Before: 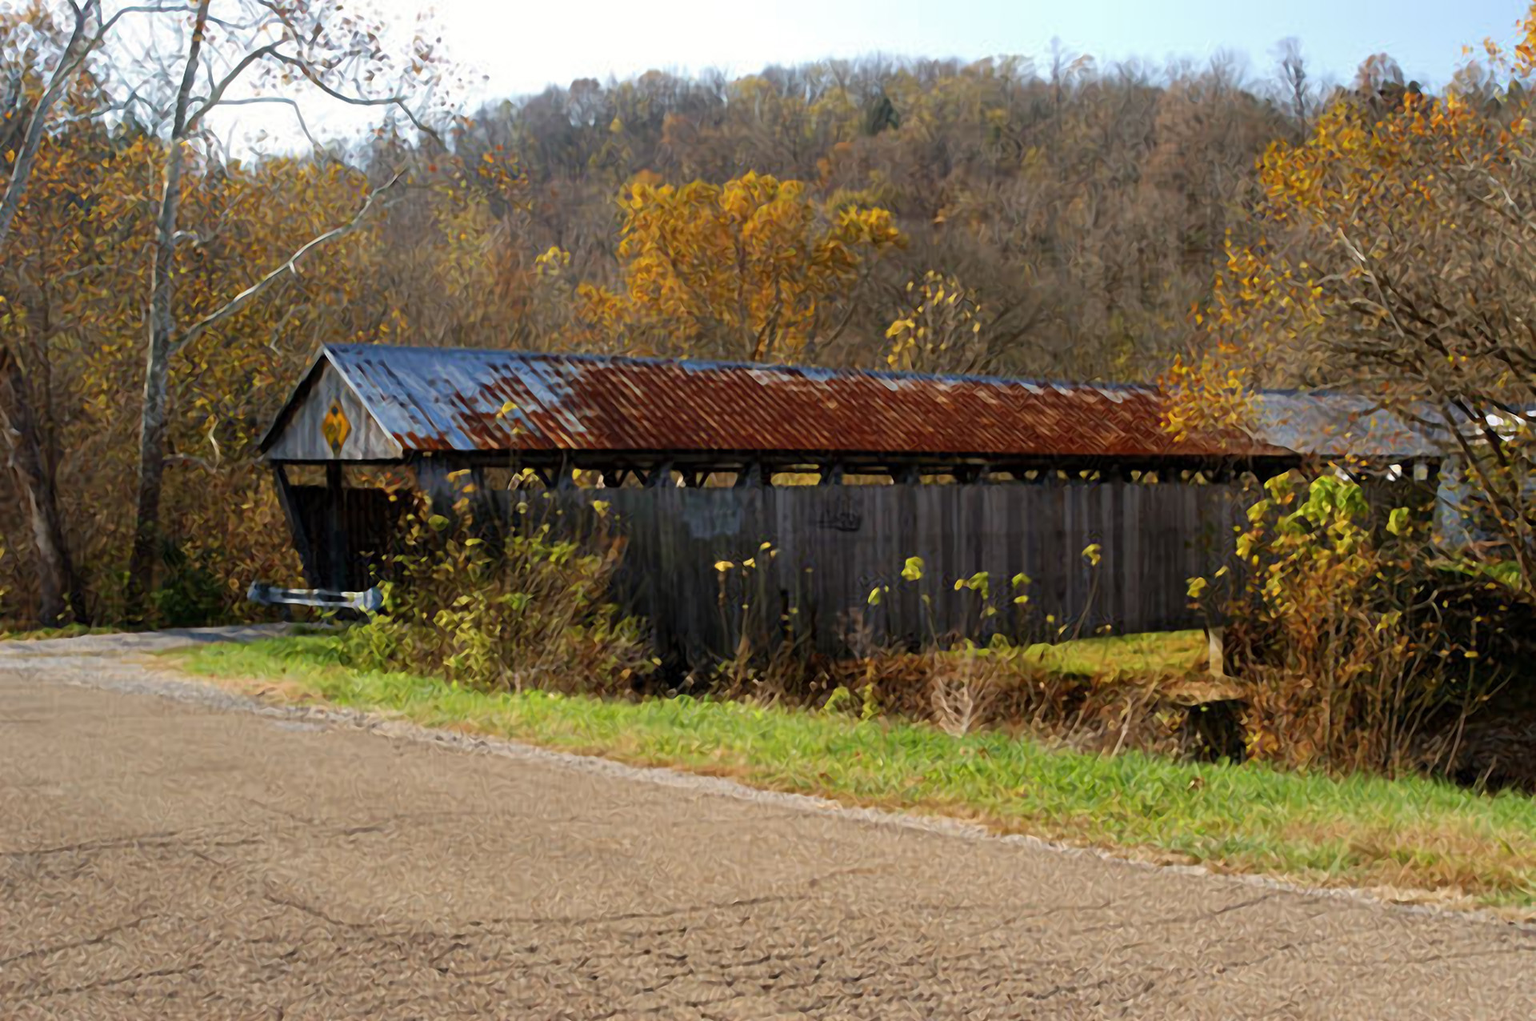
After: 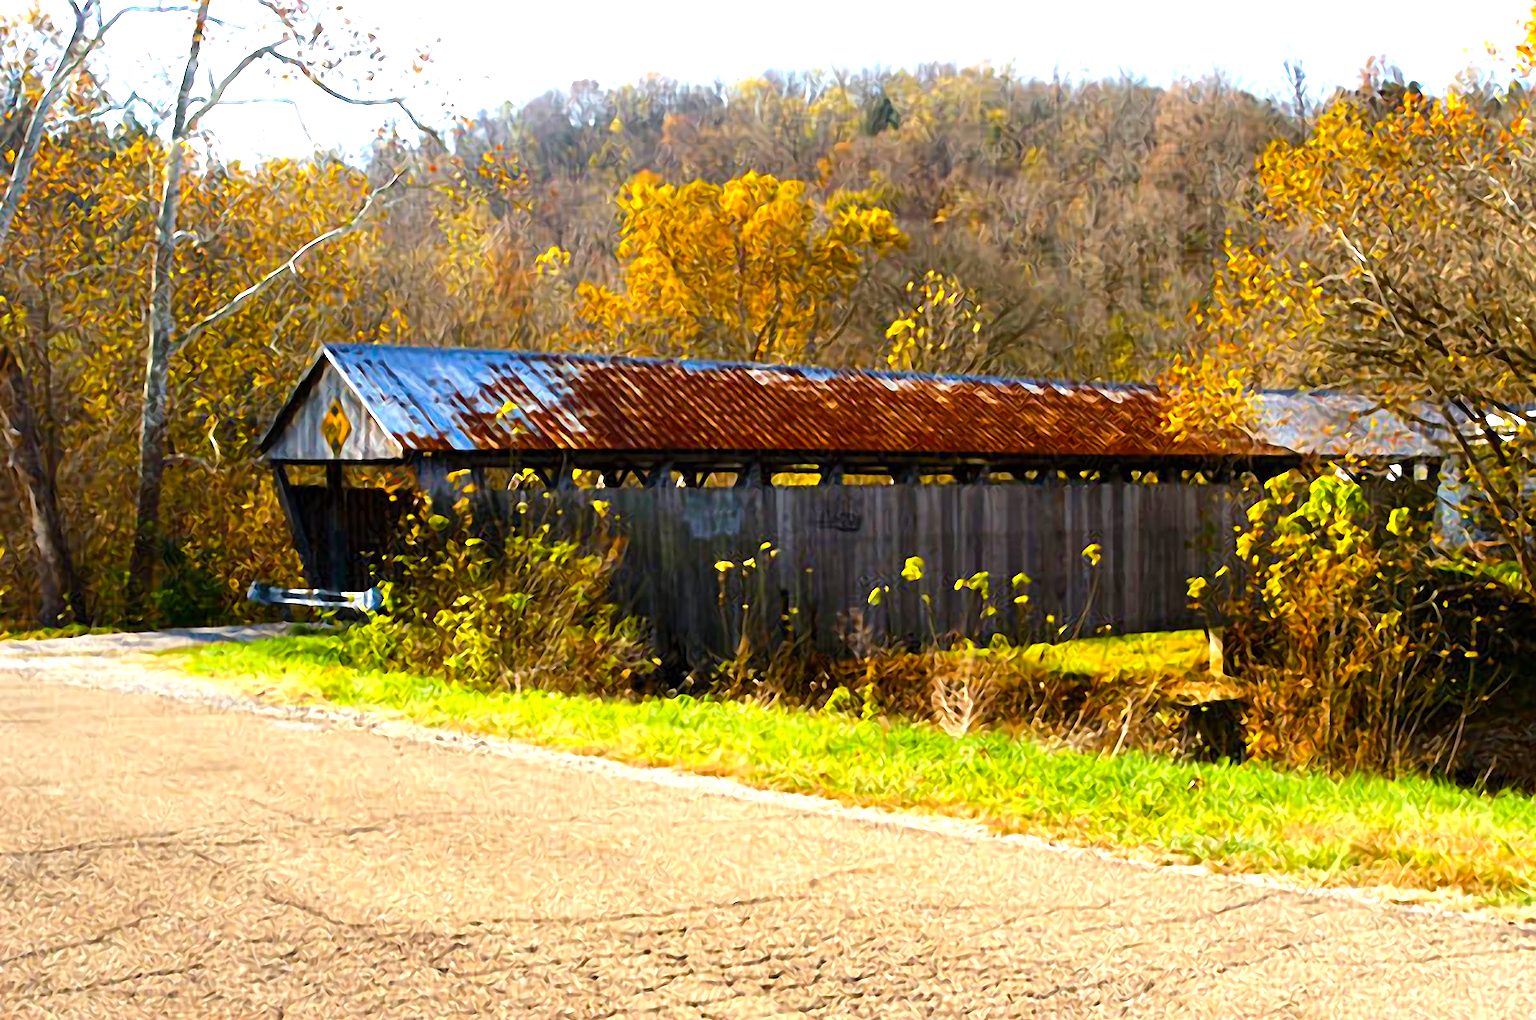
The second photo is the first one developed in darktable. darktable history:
color balance rgb: shadows lift › chroma 1.007%, shadows lift › hue 242.81°, linear chroma grading › global chroma 14.544%, perceptual saturation grading › global saturation 20%, perceptual saturation grading › highlights -25.634%, perceptual saturation grading › shadows 26.128%, perceptual brilliance grading › highlights 20.07%, perceptual brilliance grading › mid-tones 19.594%, perceptual brilliance grading › shadows -20.567%, global vibrance 25.119%
exposure: black level correction 0, exposure 0.698 EV, compensate highlight preservation false
sharpen: radius 0.977, amount 0.613
